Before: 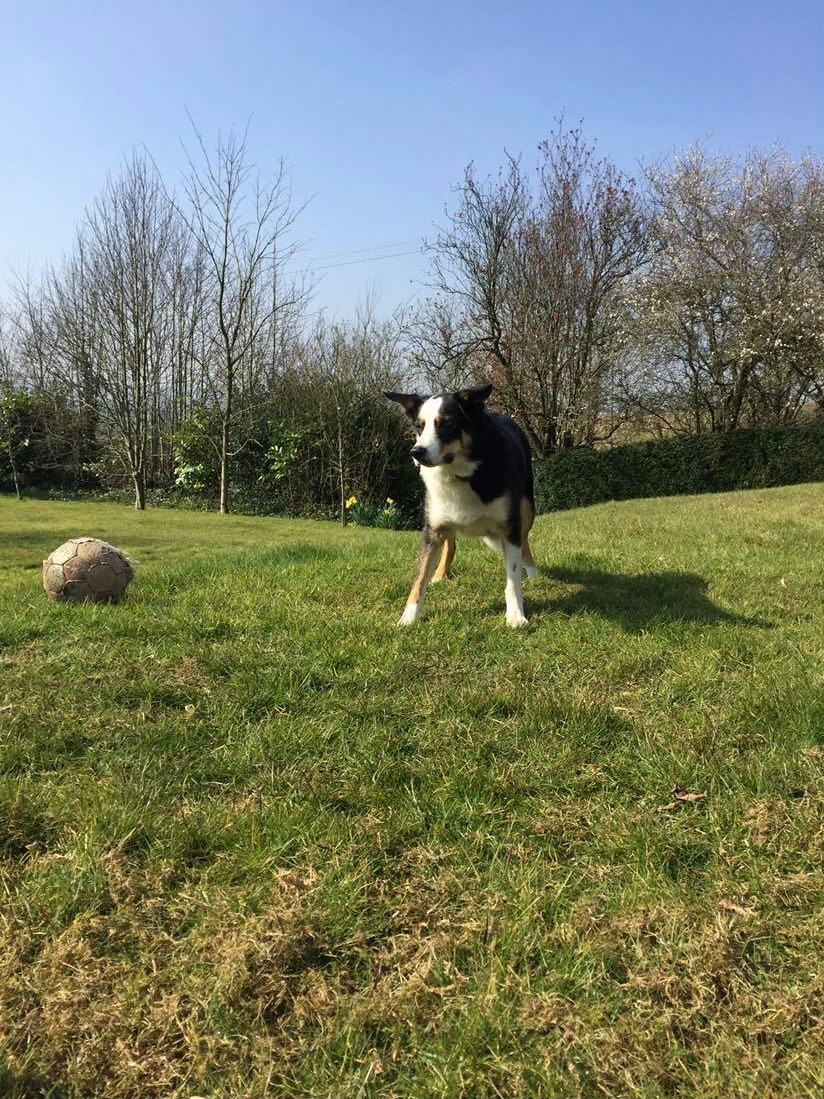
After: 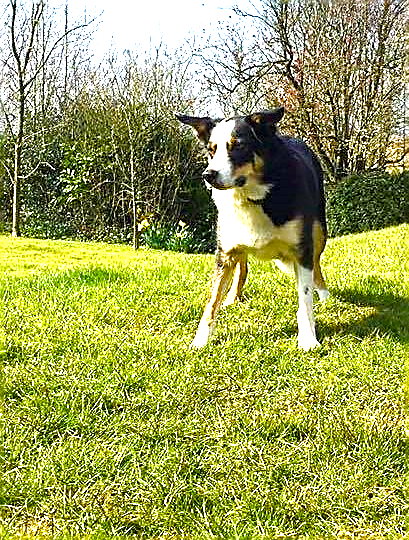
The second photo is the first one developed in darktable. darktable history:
local contrast: mode bilateral grid, contrast 20, coarseness 51, detail 147%, midtone range 0.2
sharpen: radius 1.428, amount 1.25, threshold 0.831
exposure: black level correction 0, exposure 0.891 EV, compensate exposure bias true, compensate highlight preservation false
crop: left 25.345%, top 25.252%, right 24.999%, bottom 25.563%
color balance rgb: perceptual saturation grading › global saturation 54.344%, perceptual saturation grading › highlights -50.373%, perceptual saturation grading › mid-tones 39.553%, perceptual saturation grading › shadows 30.876%, perceptual brilliance grading › global brilliance 29.328%, global vibrance 14.583%
